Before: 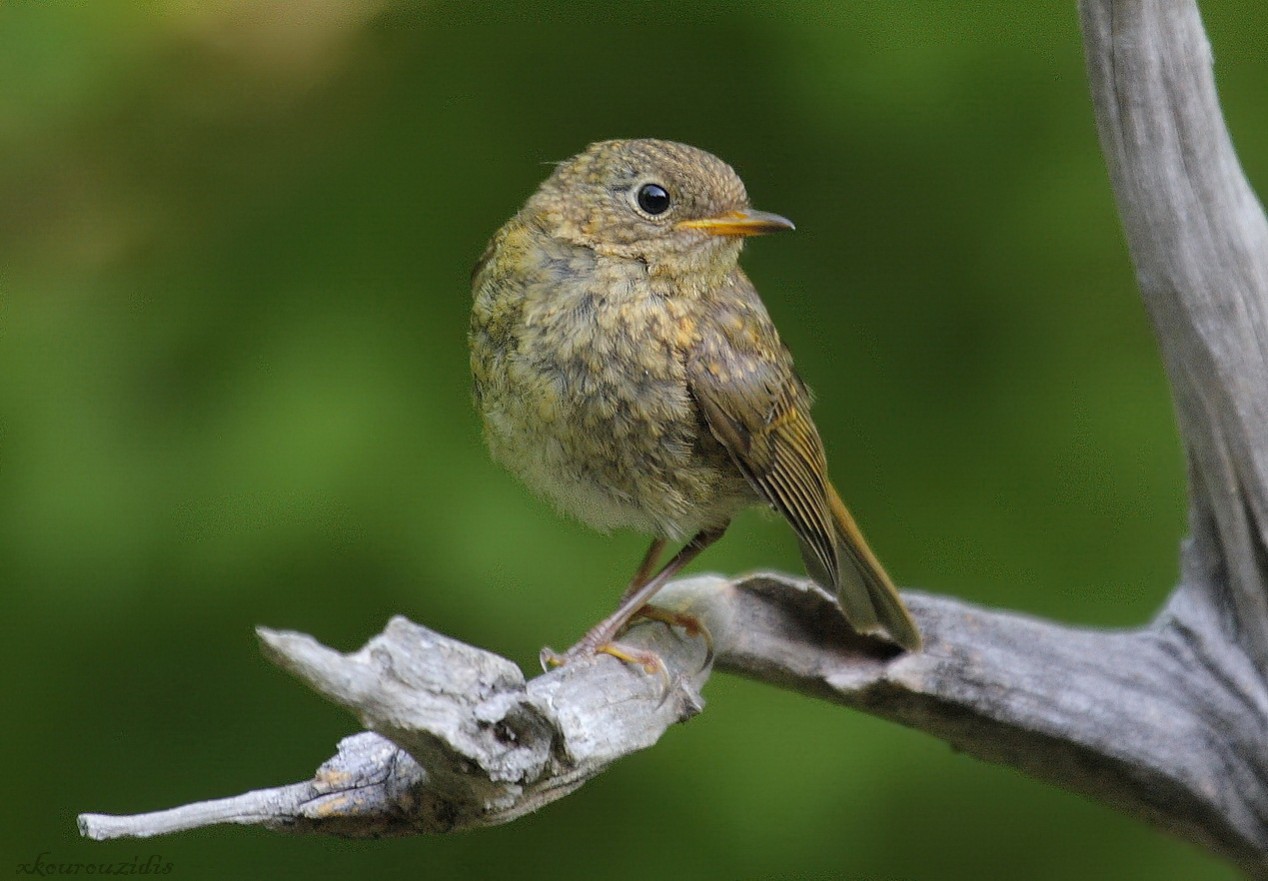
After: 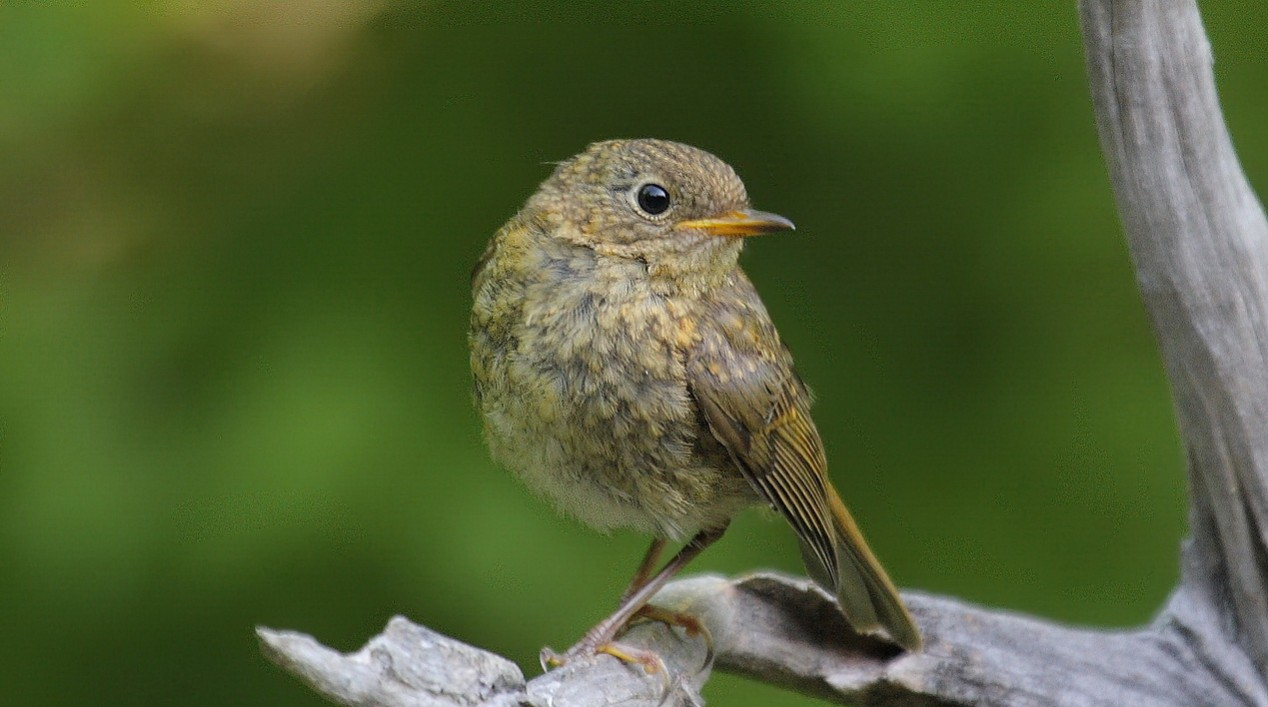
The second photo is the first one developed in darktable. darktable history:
crop: bottom 19.718%
